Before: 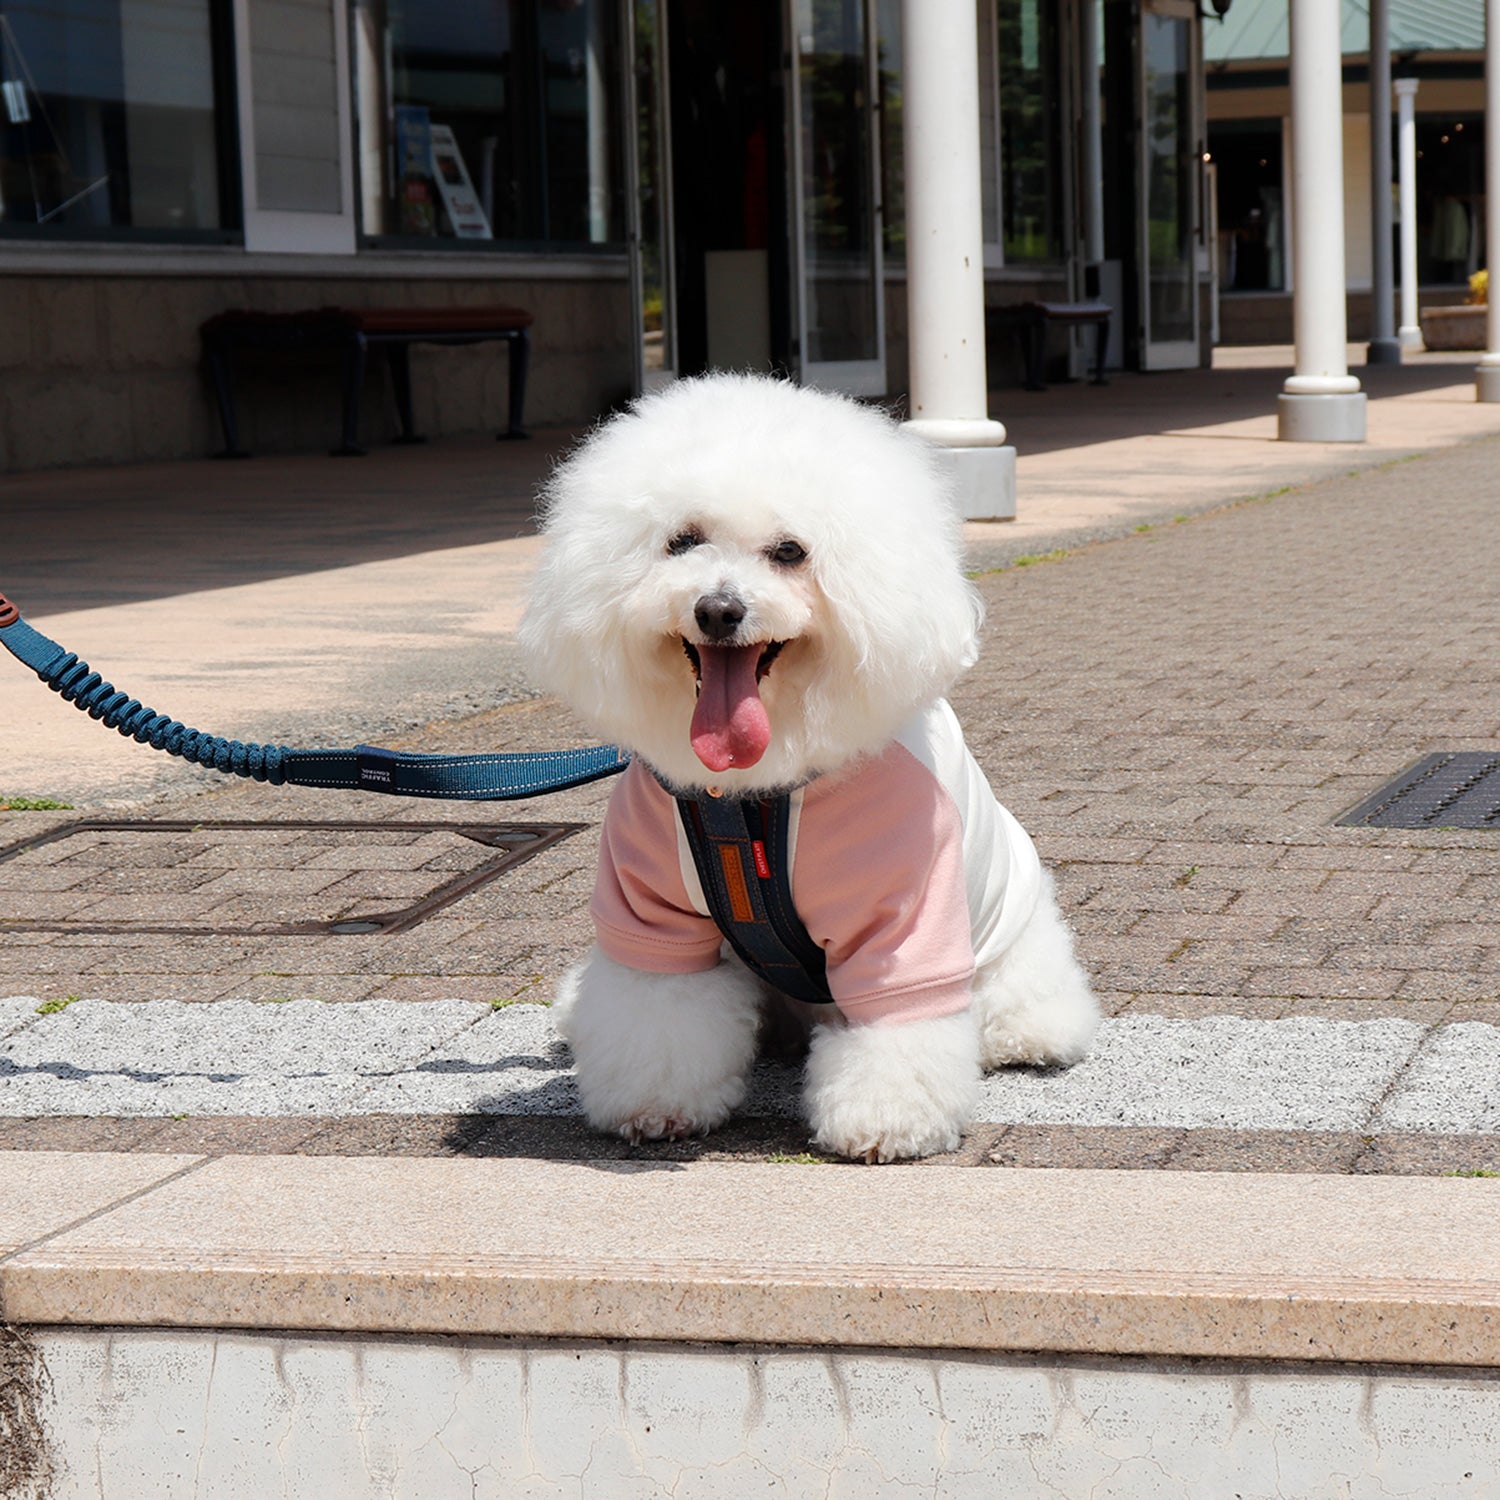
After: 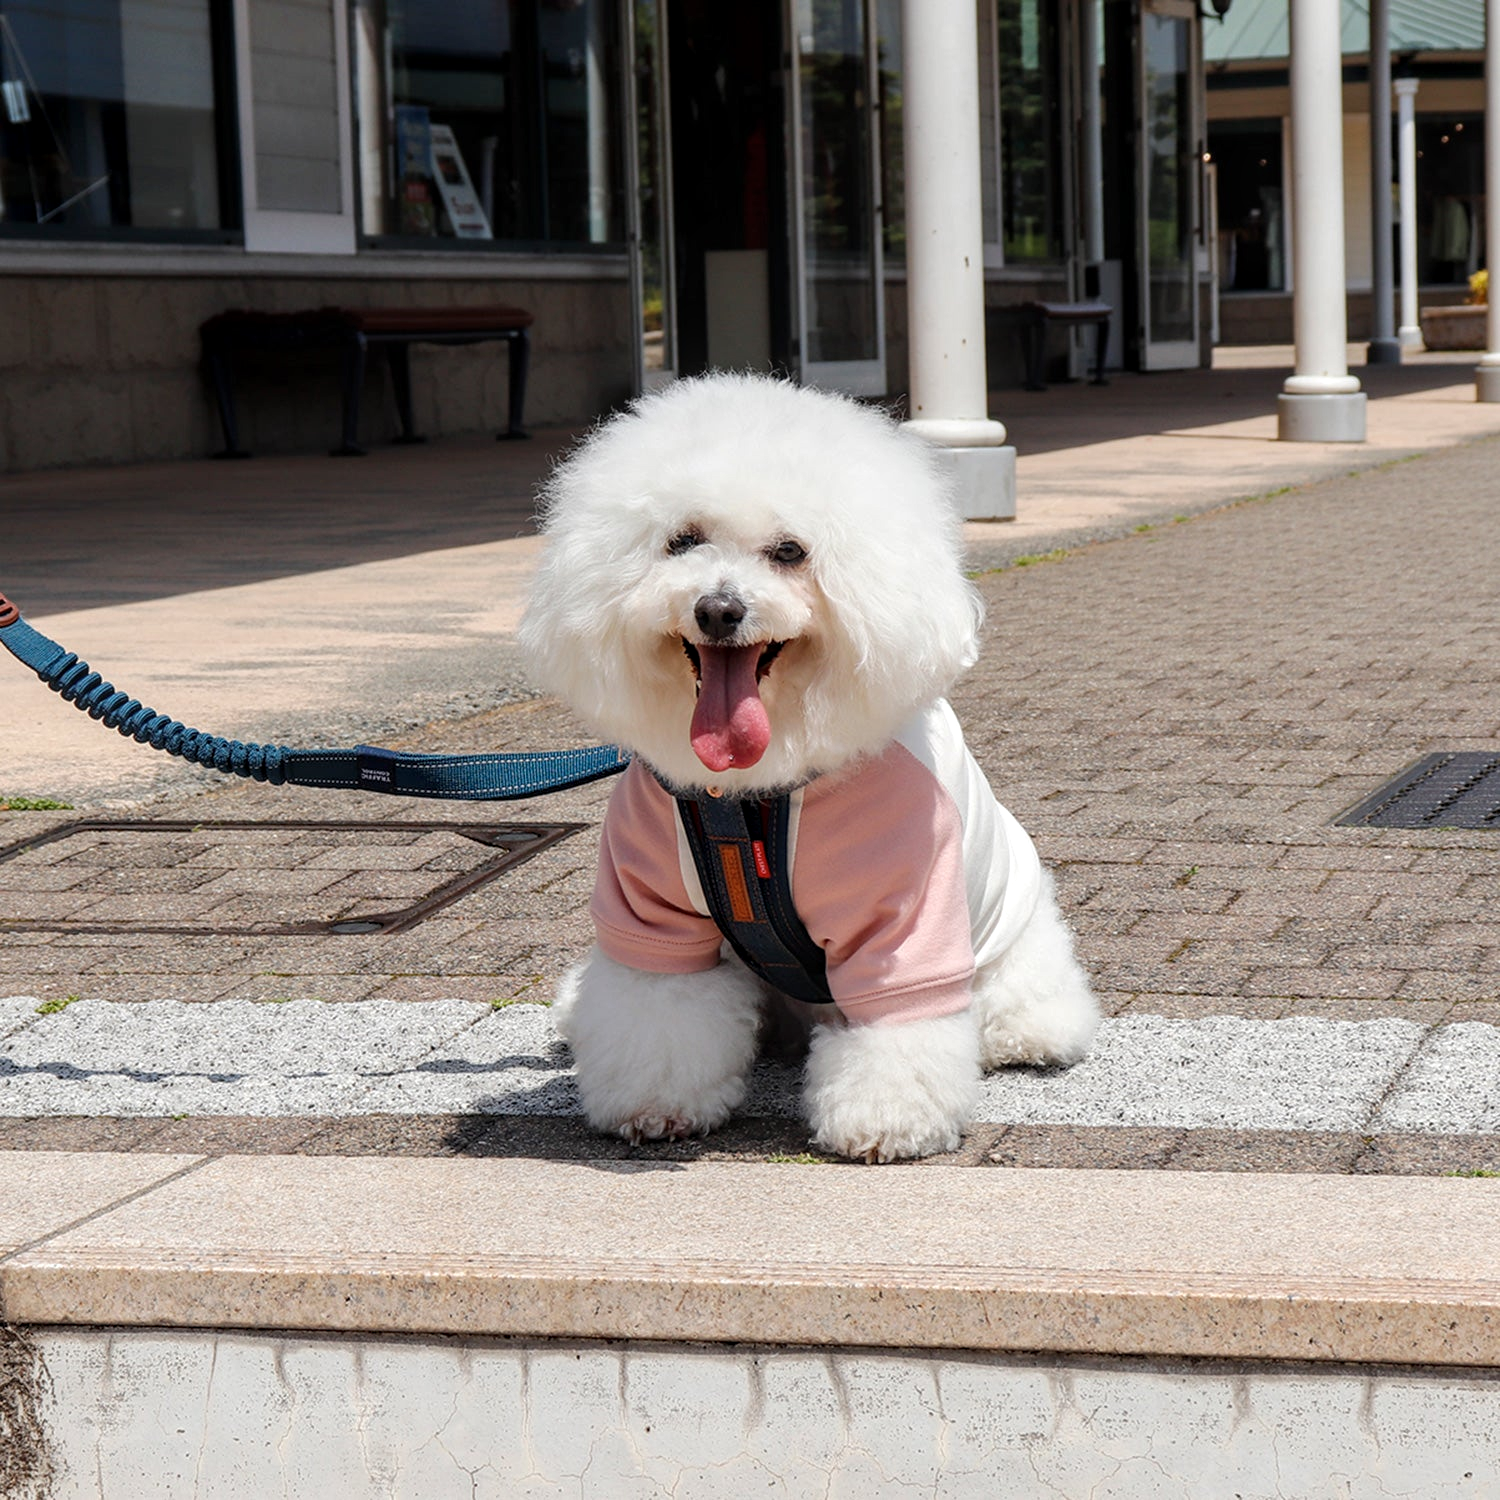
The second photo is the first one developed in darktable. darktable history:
local contrast: highlights 55%, shadows 52%, detail 130%, midtone range 0.448
